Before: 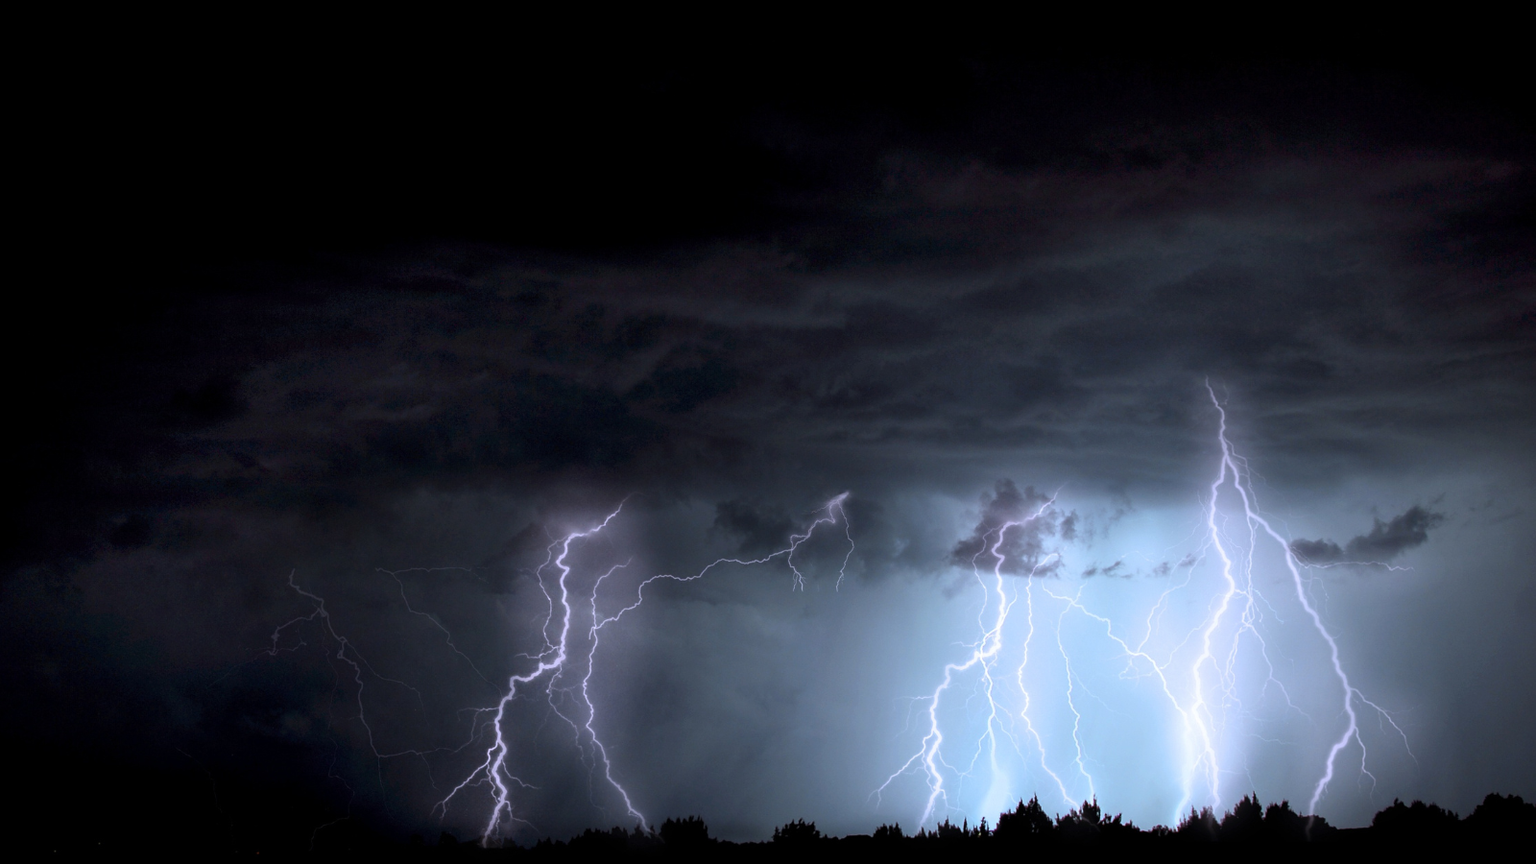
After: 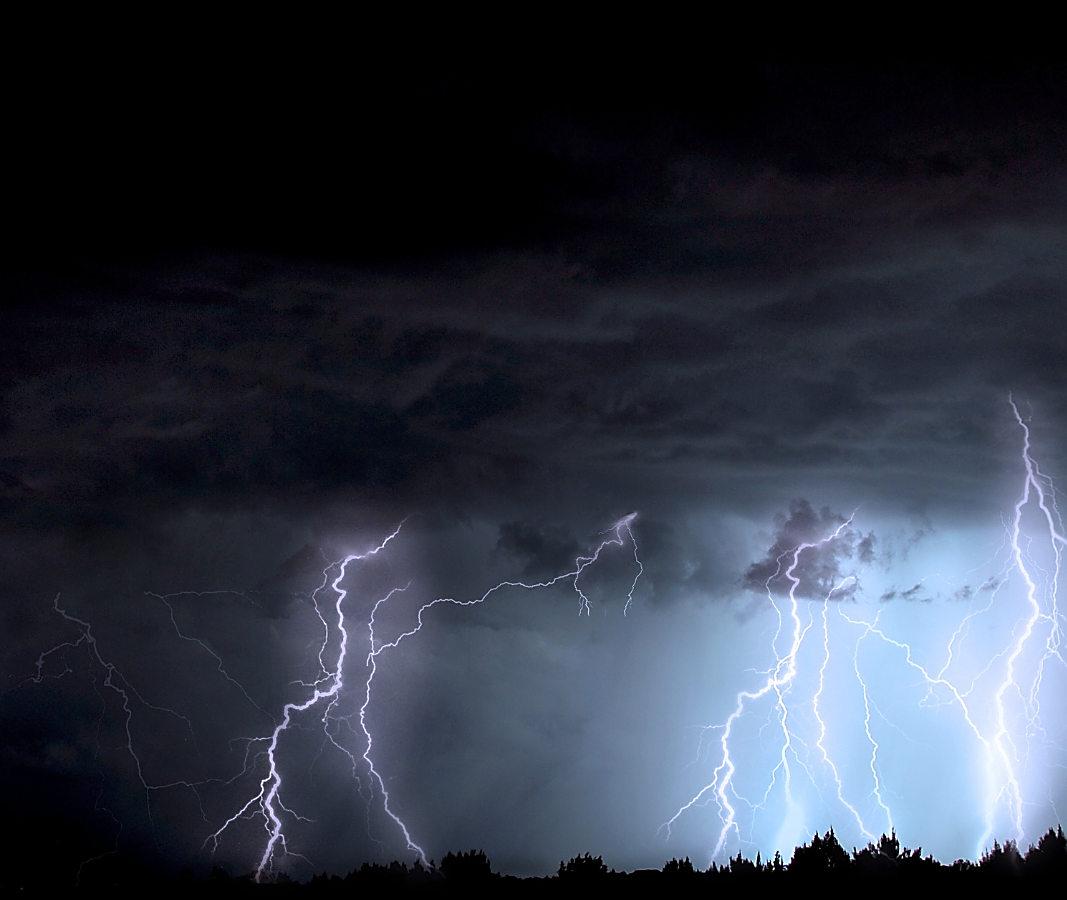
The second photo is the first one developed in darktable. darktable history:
sharpen: radius 1.4, amount 1.25, threshold 0.7
crop and rotate: left 15.446%, right 17.836%
